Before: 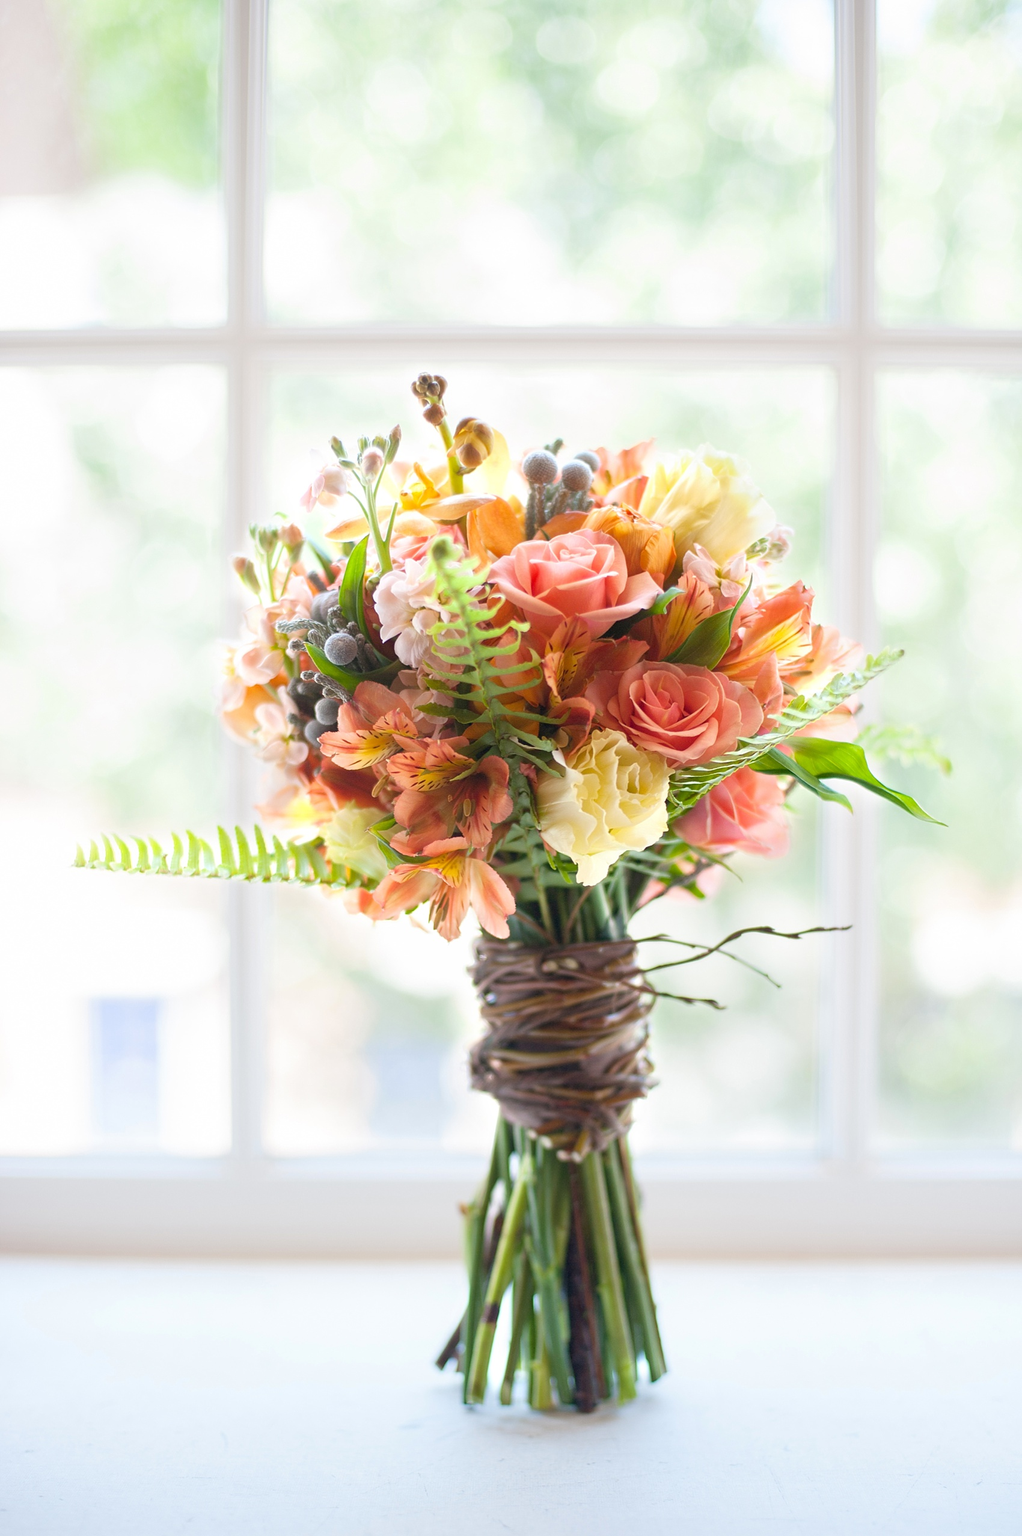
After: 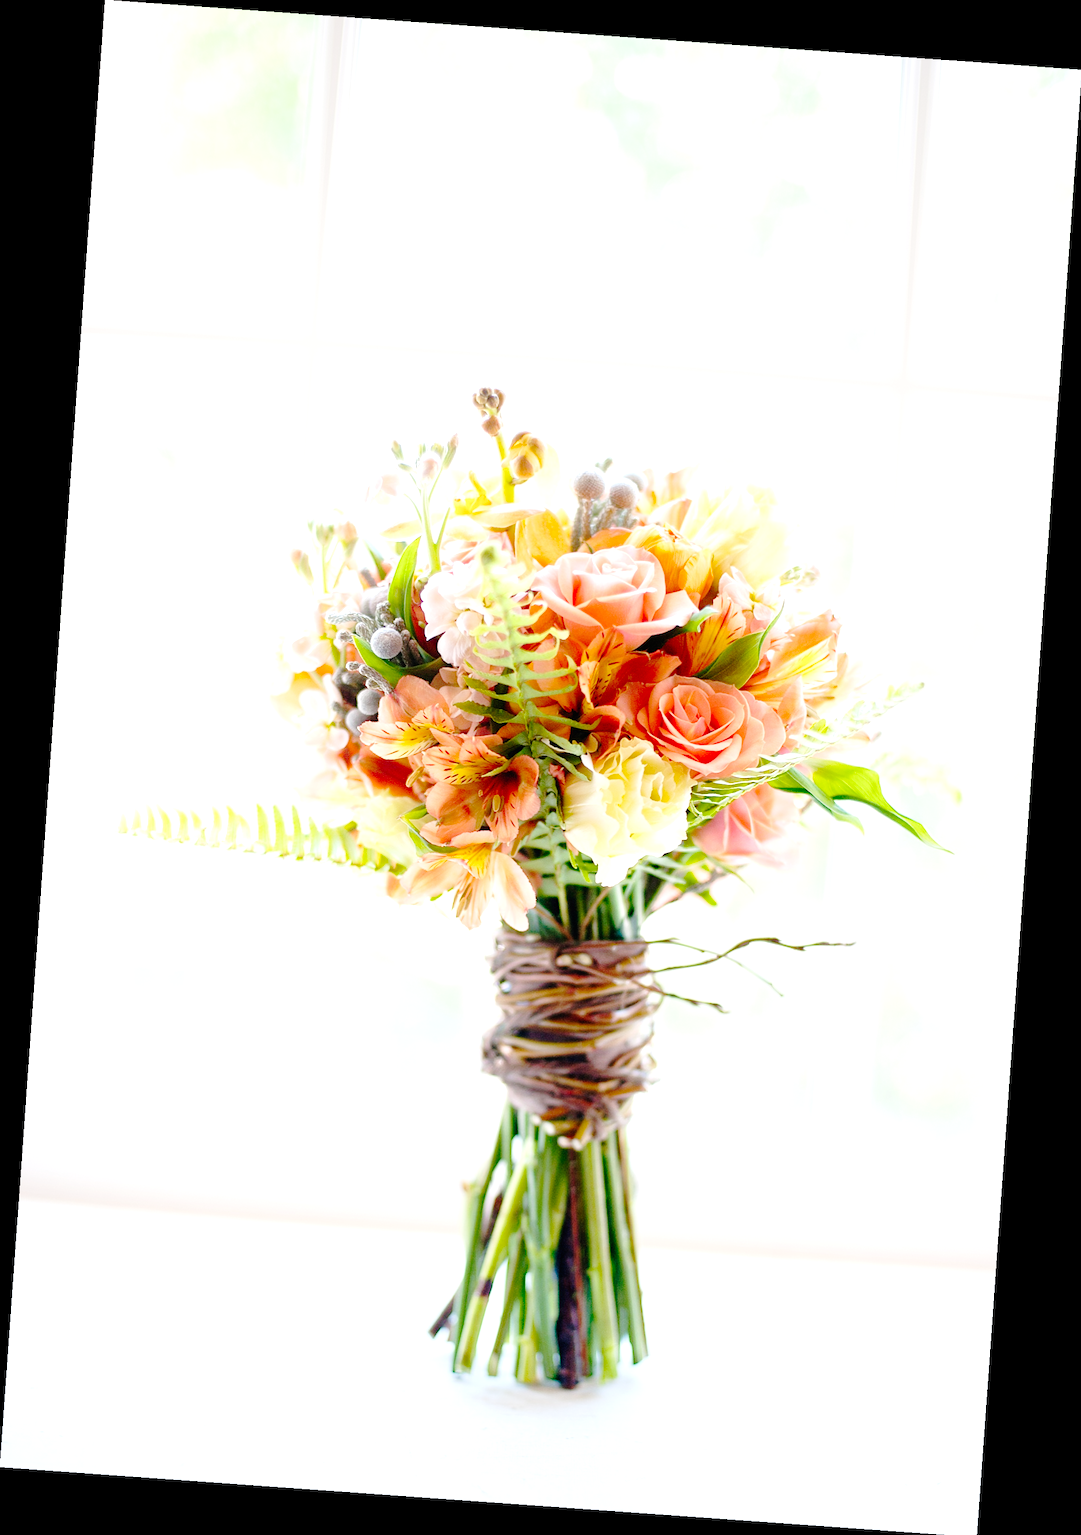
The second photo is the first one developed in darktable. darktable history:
tone curve: curves: ch0 [(0, 0) (0.003, 0.002) (0.011, 0.009) (0.025, 0.021) (0.044, 0.037) (0.069, 0.058) (0.1, 0.084) (0.136, 0.114) (0.177, 0.149) (0.224, 0.188) (0.277, 0.232) (0.335, 0.281) (0.399, 0.341) (0.468, 0.416) (0.543, 0.496) (0.623, 0.574) (0.709, 0.659) (0.801, 0.754) (0.898, 0.876) (1, 1)], preserve colors none
exposure: exposure 0.6 EV, compensate highlight preservation false
rotate and perspective: rotation 4.1°, automatic cropping off
base curve: curves: ch0 [(0, 0) (0.036, 0.01) (0.123, 0.254) (0.258, 0.504) (0.507, 0.748) (1, 1)], preserve colors none
